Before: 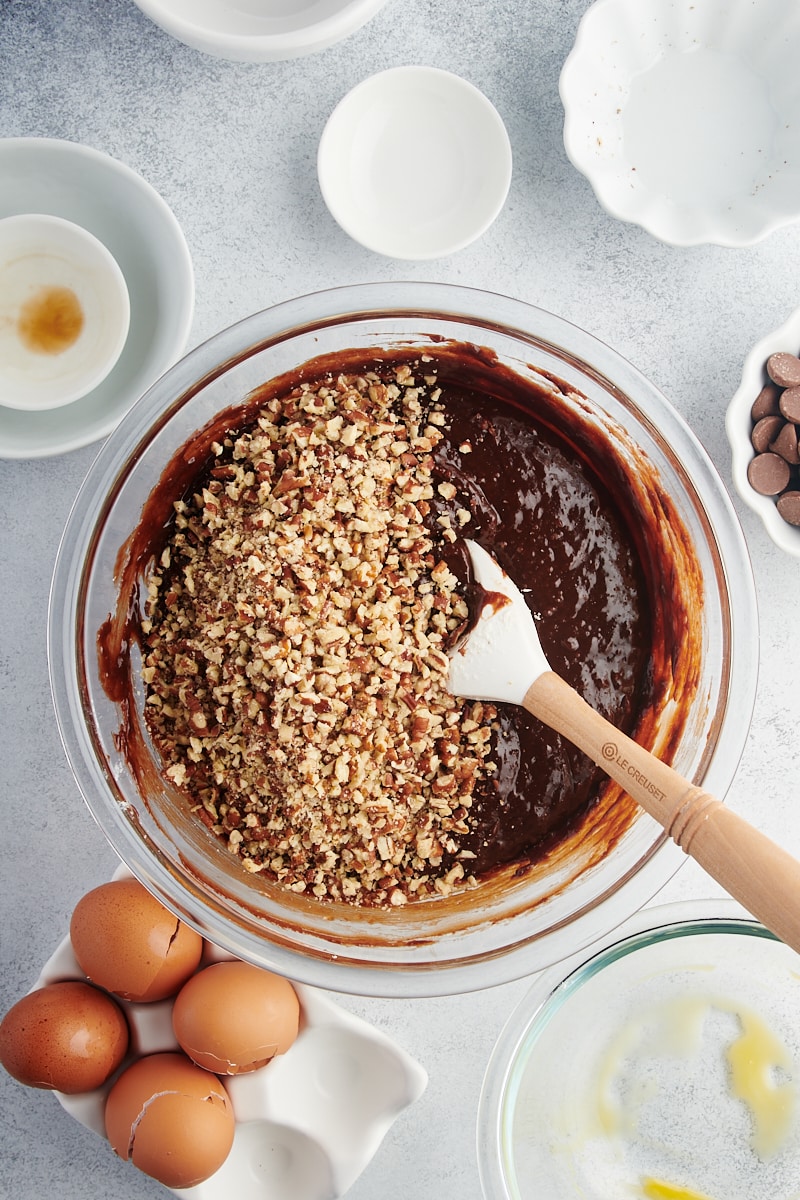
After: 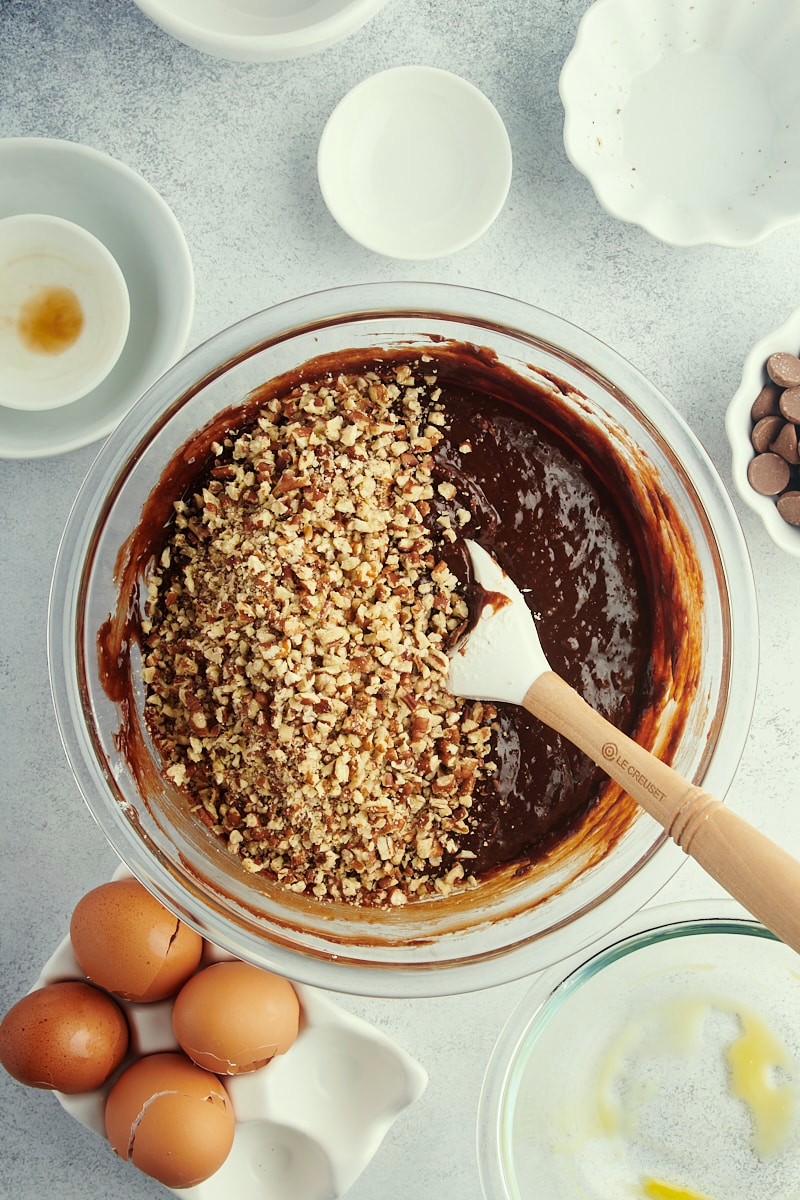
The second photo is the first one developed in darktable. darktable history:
color correction: highlights a* -4.26, highlights b* 6.79
